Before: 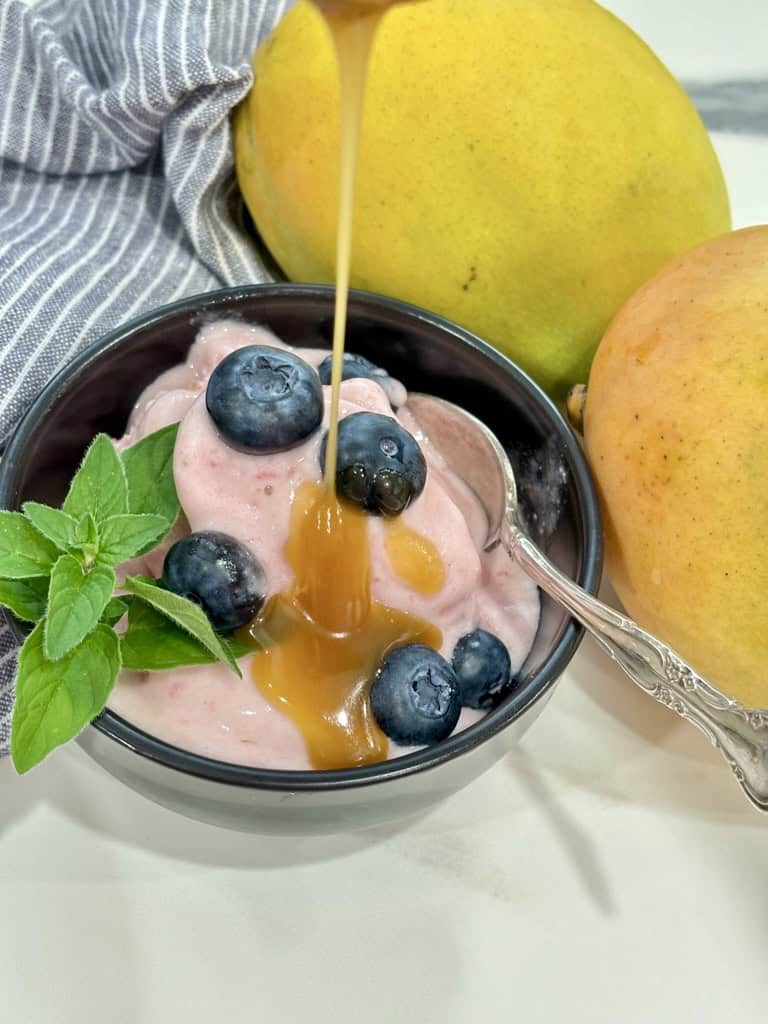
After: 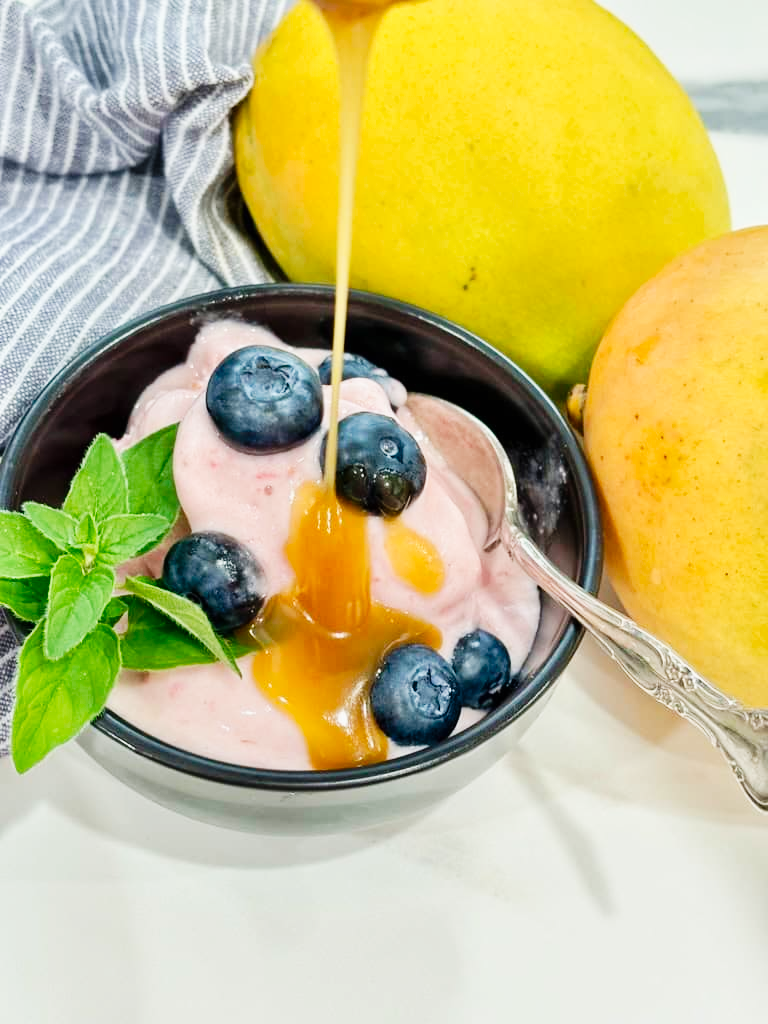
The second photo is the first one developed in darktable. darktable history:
tone curve: curves: ch0 [(0, 0.003) (0.044, 0.032) (0.12, 0.089) (0.19, 0.175) (0.271, 0.294) (0.457, 0.546) (0.588, 0.71) (0.701, 0.815) (0.86, 0.922) (1, 0.982)]; ch1 [(0, 0) (0.247, 0.215) (0.433, 0.382) (0.466, 0.426) (0.493, 0.481) (0.501, 0.5) (0.517, 0.524) (0.557, 0.582) (0.598, 0.651) (0.671, 0.735) (0.796, 0.85) (1, 1)]; ch2 [(0, 0) (0.249, 0.216) (0.357, 0.317) (0.448, 0.432) (0.478, 0.492) (0.498, 0.499) (0.517, 0.53) (0.537, 0.57) (0.569, 0.623) (0.61, 0.663) (0.706, 0.75) (0.808, 0.809) (0.991, 0.968)], preserve colors none
